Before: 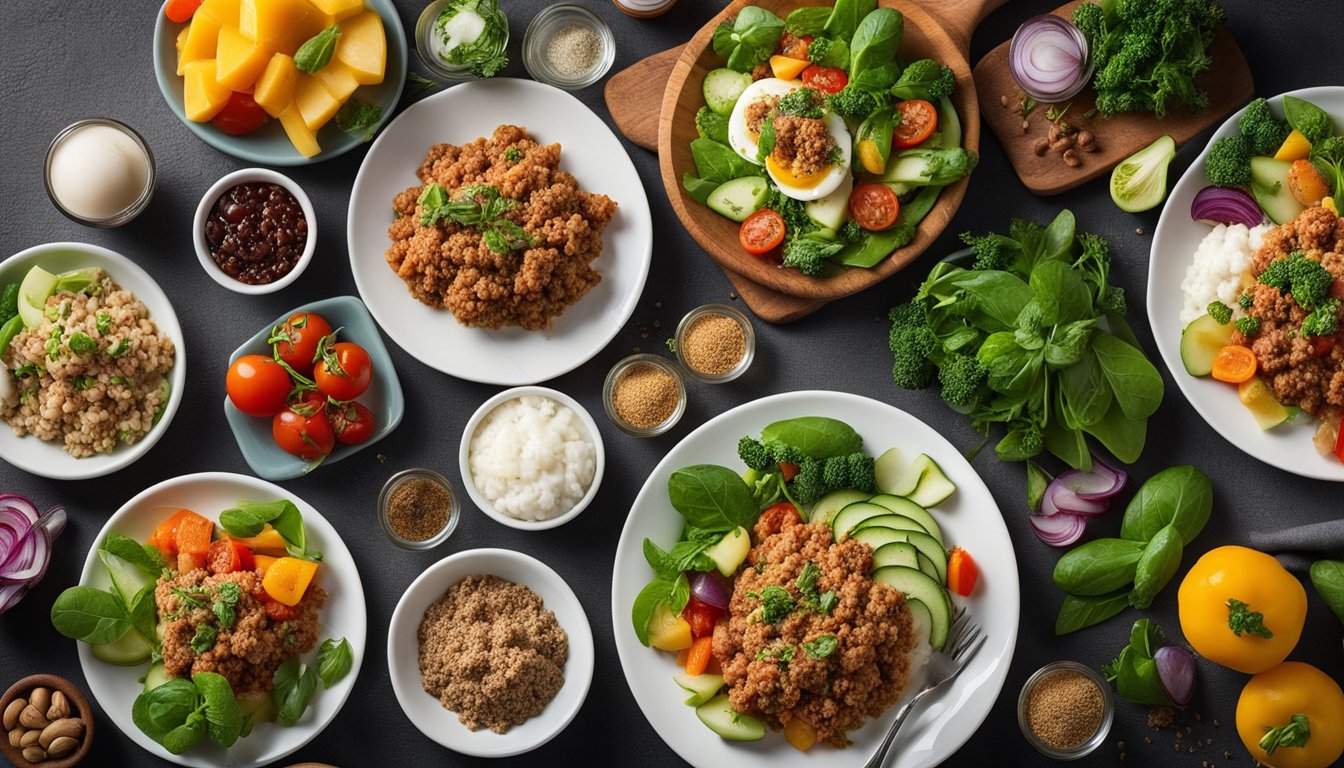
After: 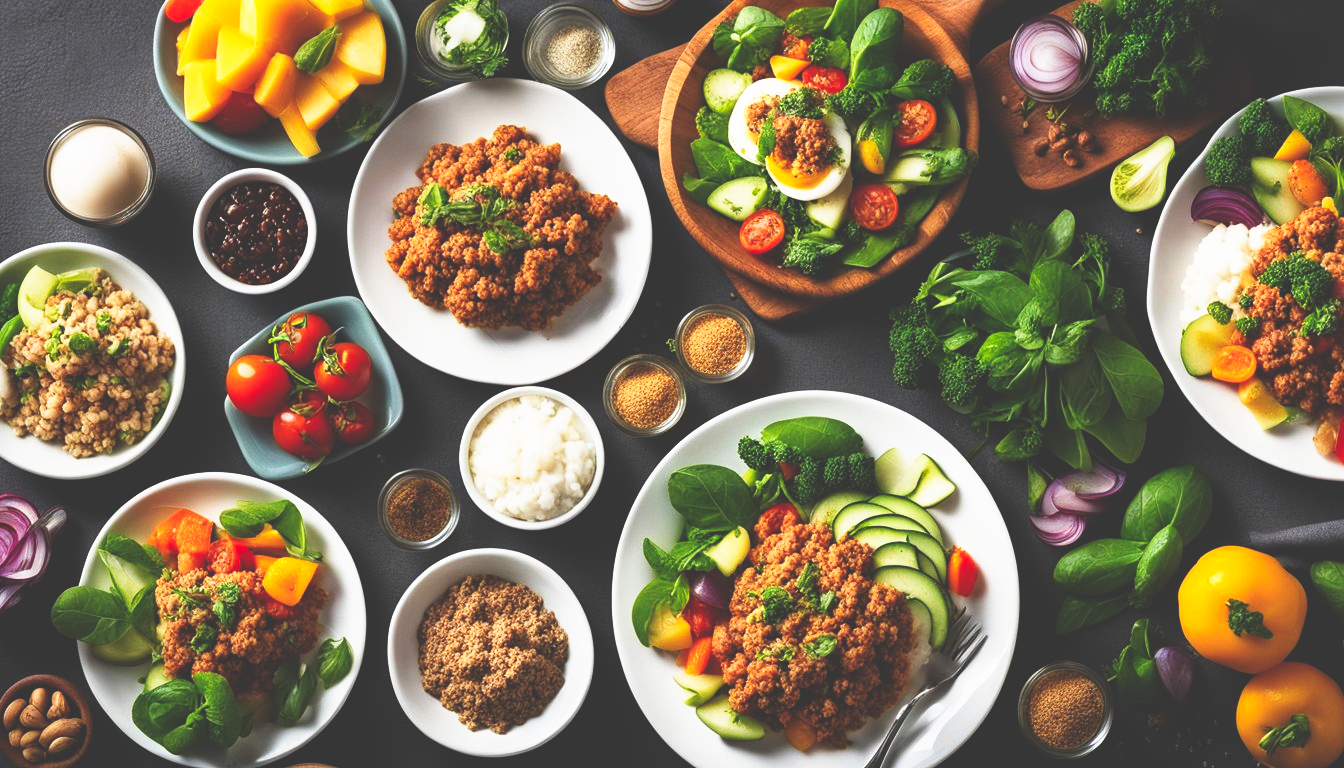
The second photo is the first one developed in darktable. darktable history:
base curve: curves: ch0 [(0, 0.036) (0.007, 0.037) (0.604, 0.887) (1, 1)], preserve colors none
tone equalizer: on, module defaults
